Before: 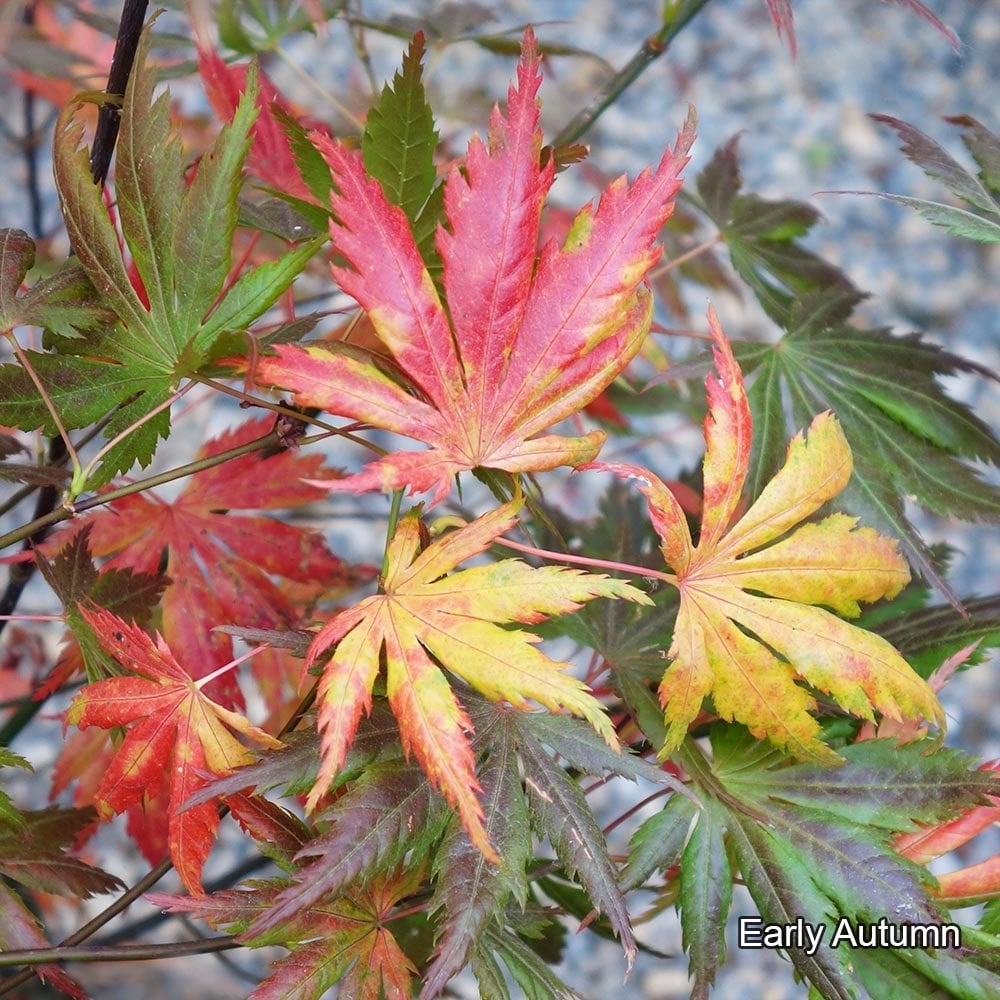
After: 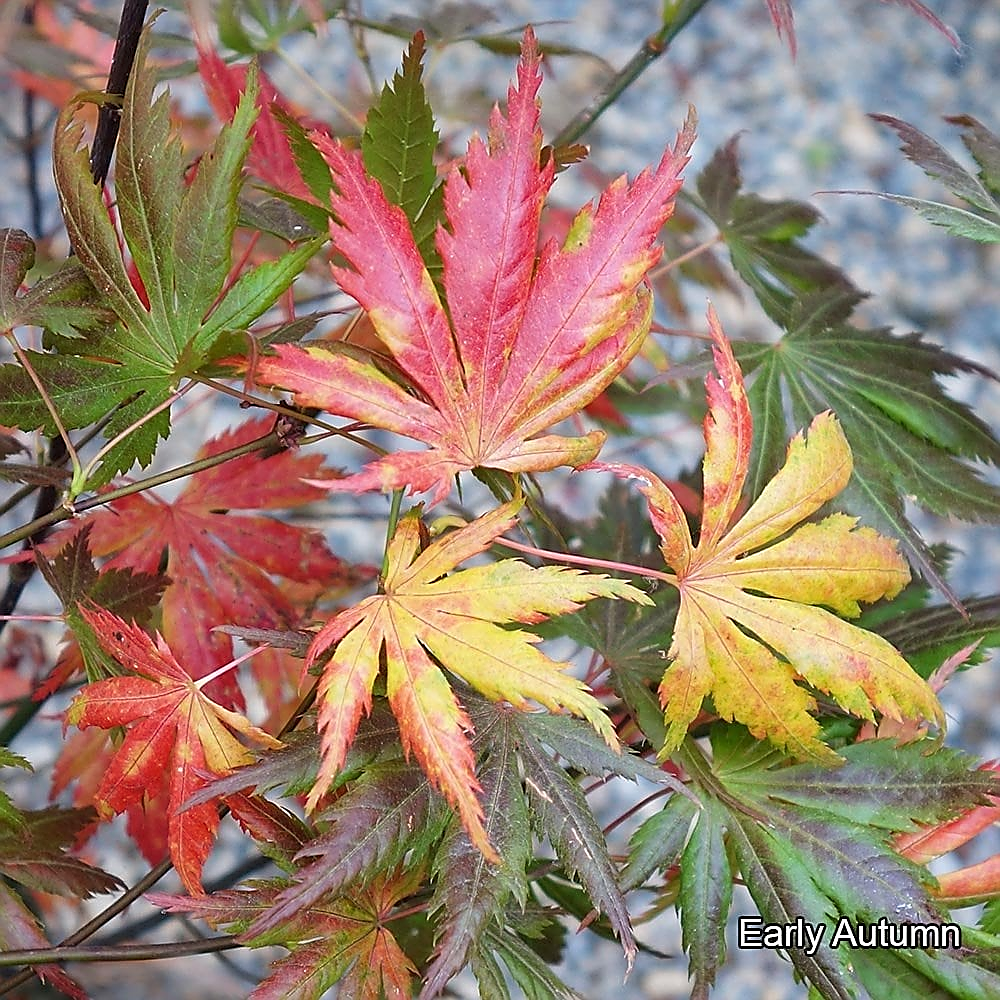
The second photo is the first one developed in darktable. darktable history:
sharpen: radius 1.418, amount 1.261, threshold 0.679
